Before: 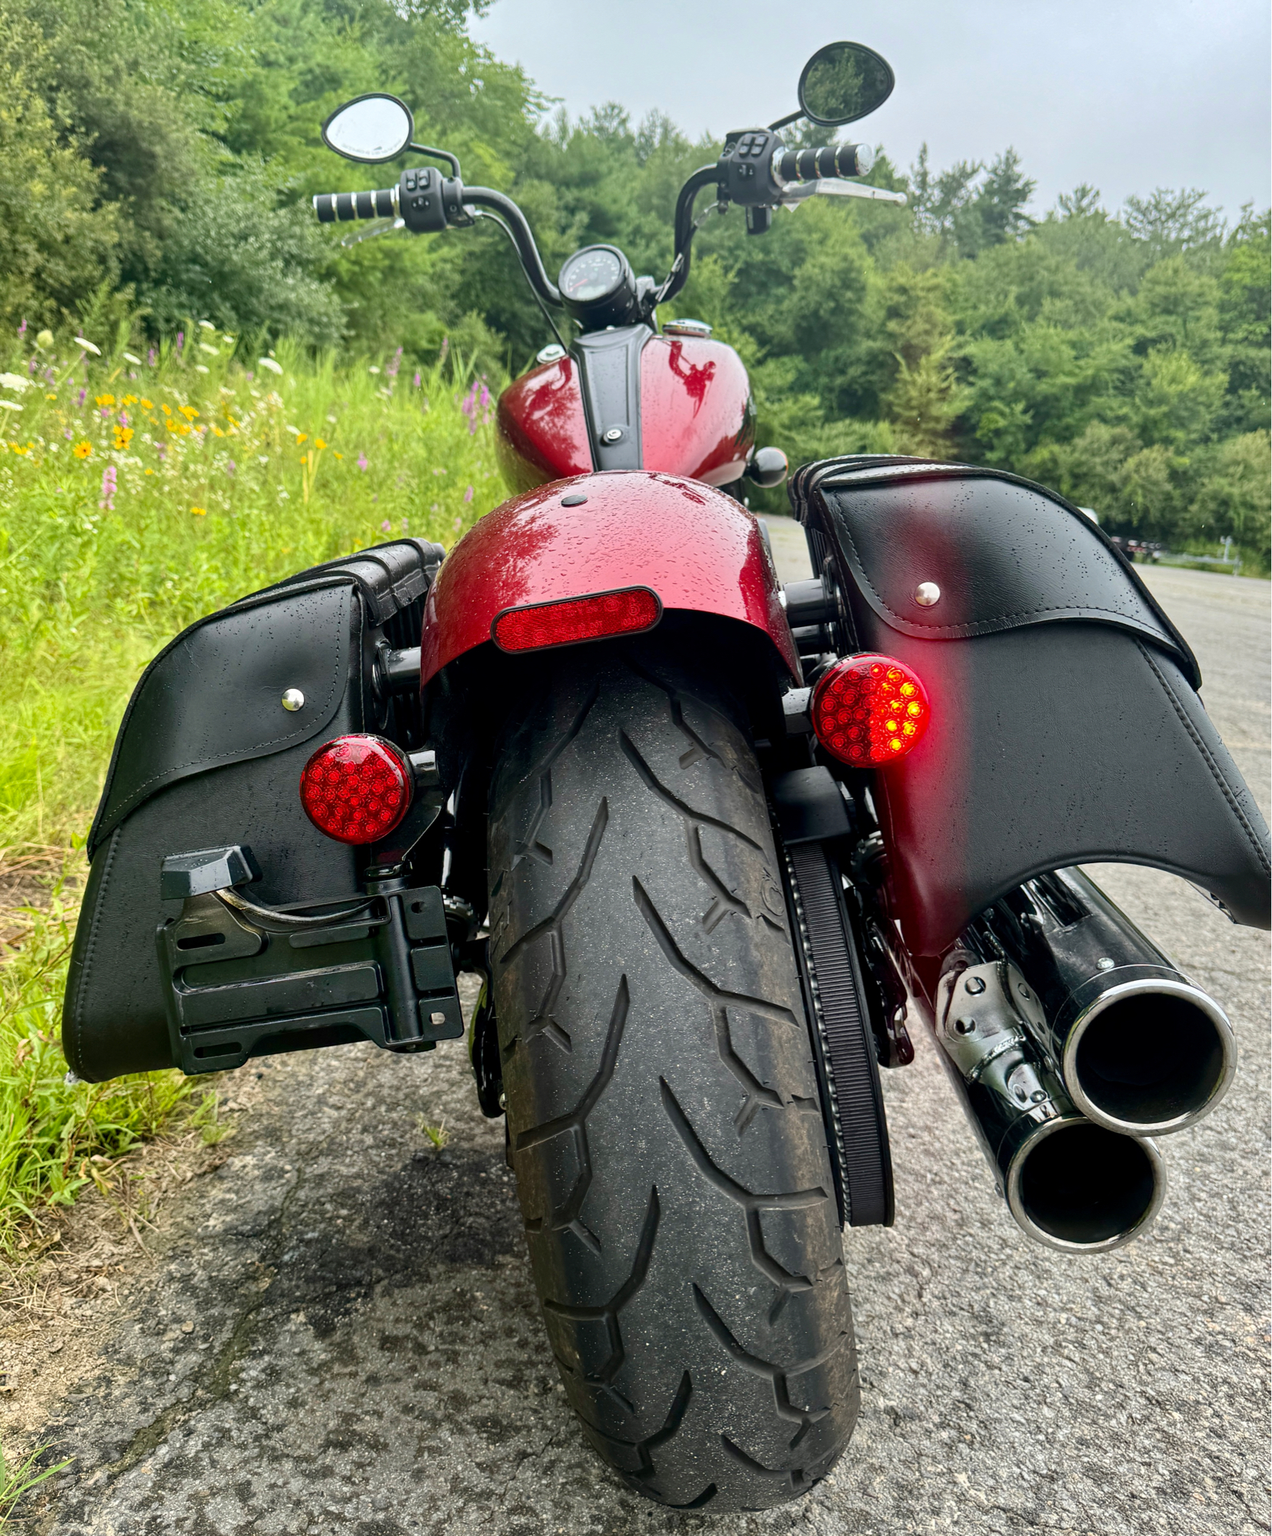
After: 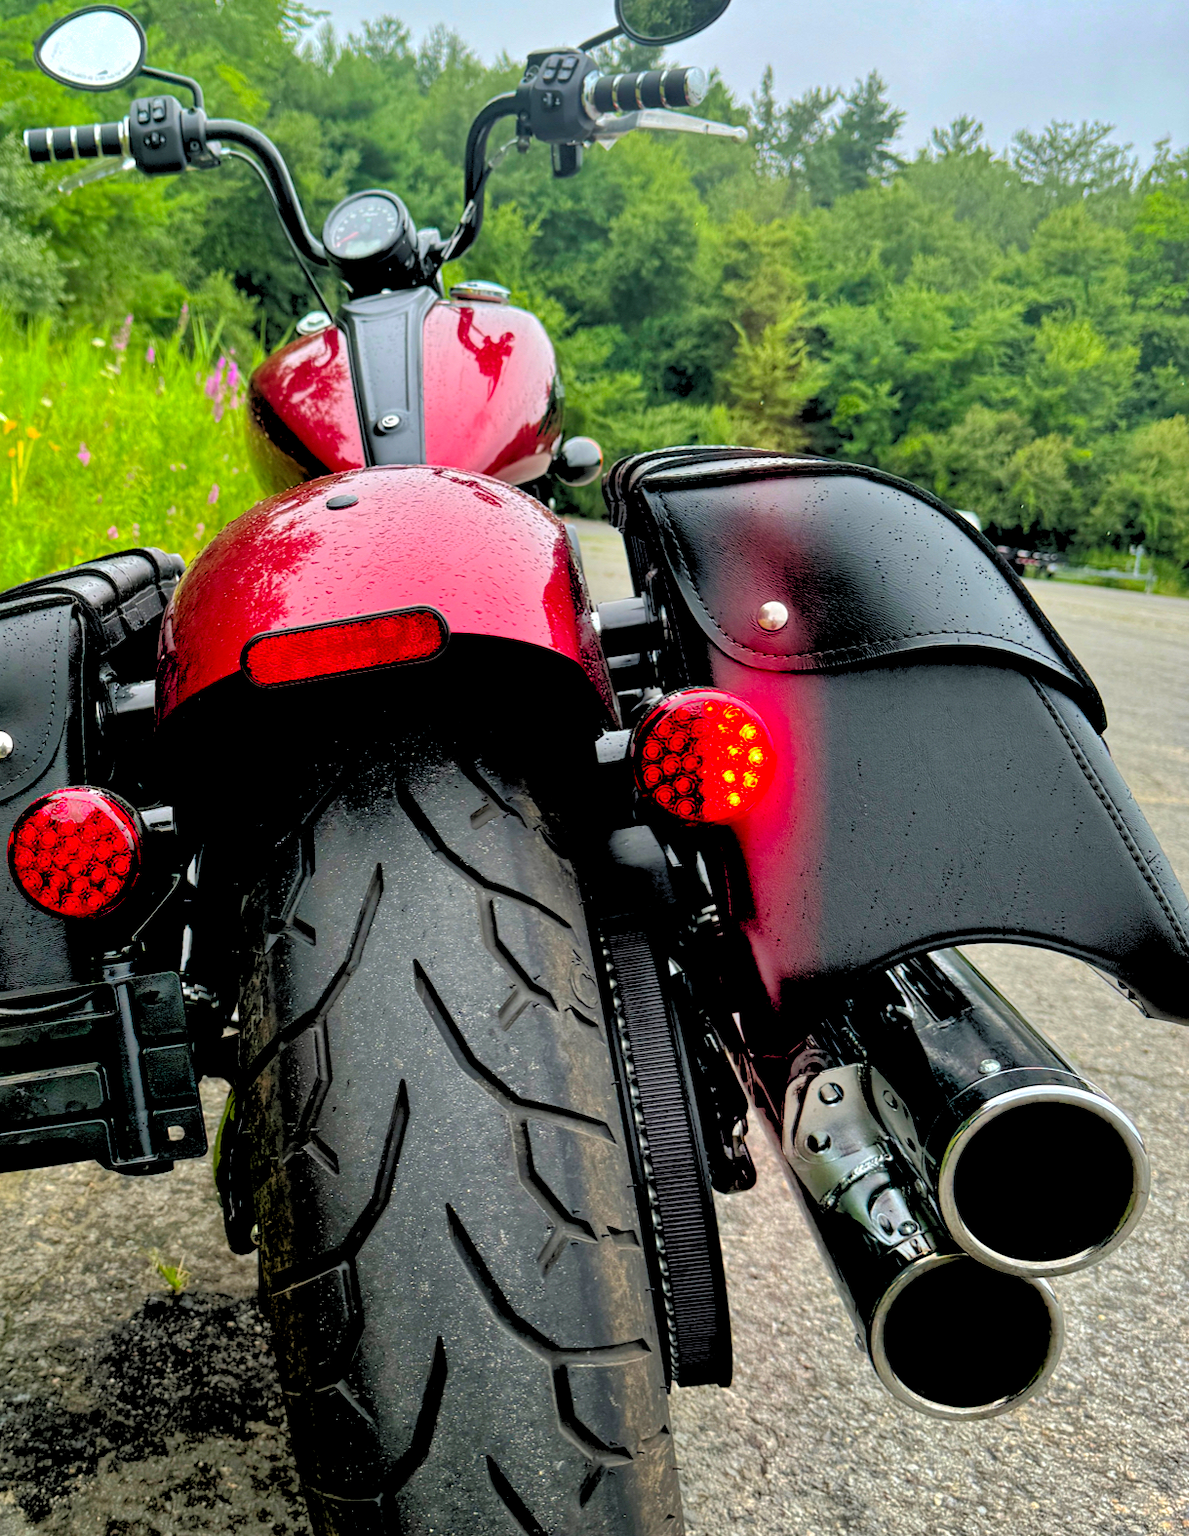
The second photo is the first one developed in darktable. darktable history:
shadows and highlights: on, module defaults
contrast brightness saturation: saturation 0.5
rgb levels: levels [[0.029, 0.461, 0.922], [0, 0.5, 1], [0, 0.5, 1]]
crop: left 23.095%, top 5.827%, bottom 11.854%
